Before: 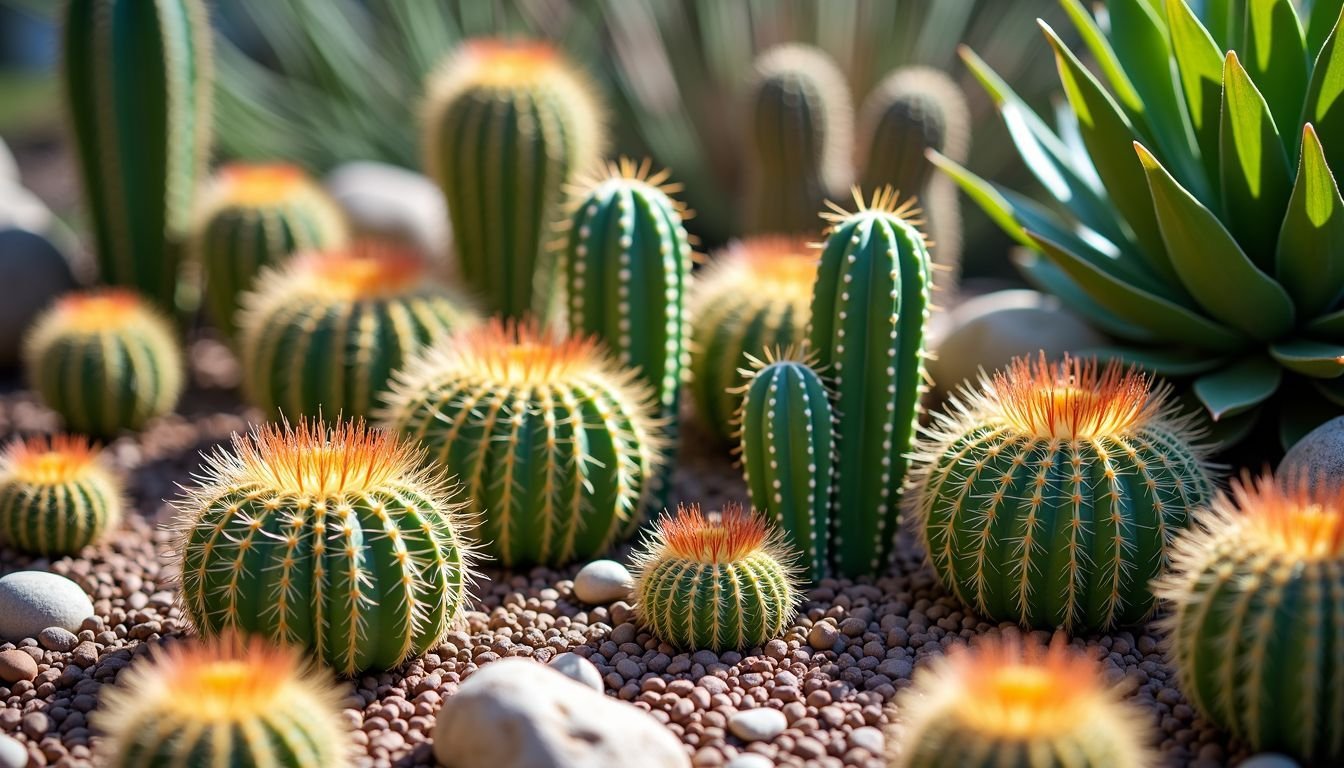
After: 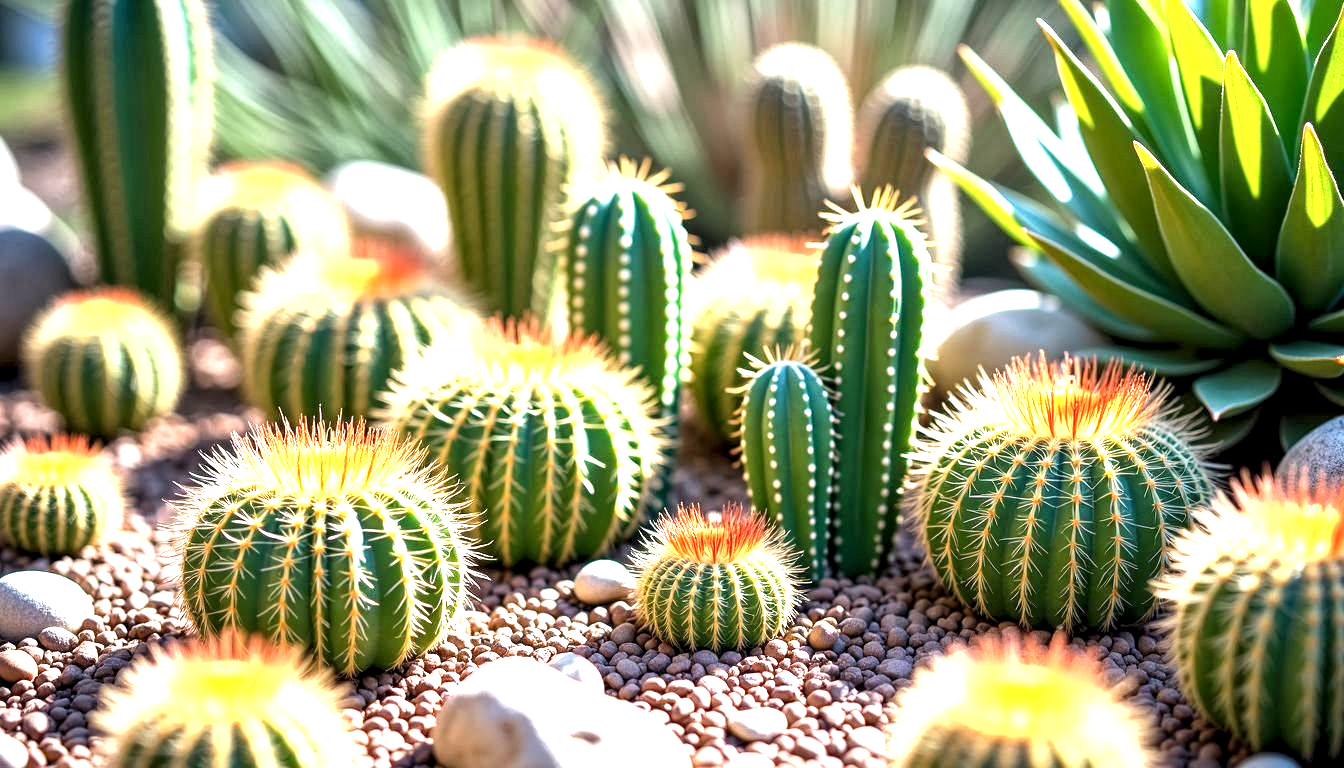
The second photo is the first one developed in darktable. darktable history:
exposure: black level correction 0, exposure 1.515 EV, compensate highlight preservation false
local contrast: highlights 104%, shadows 99%, detail 199%, midtone range 0.2
